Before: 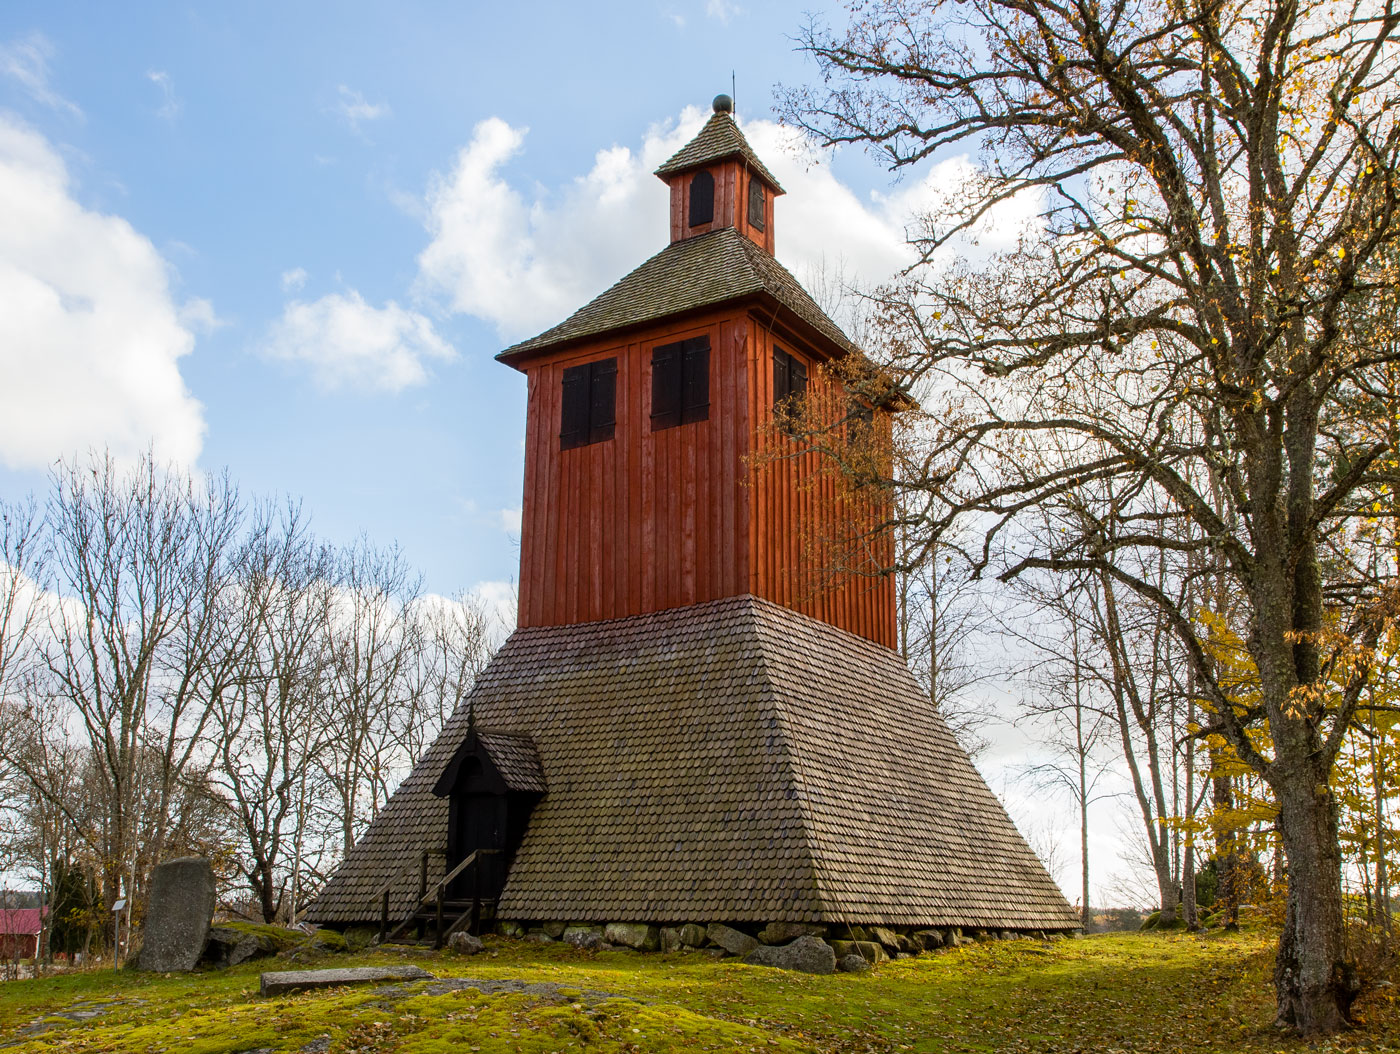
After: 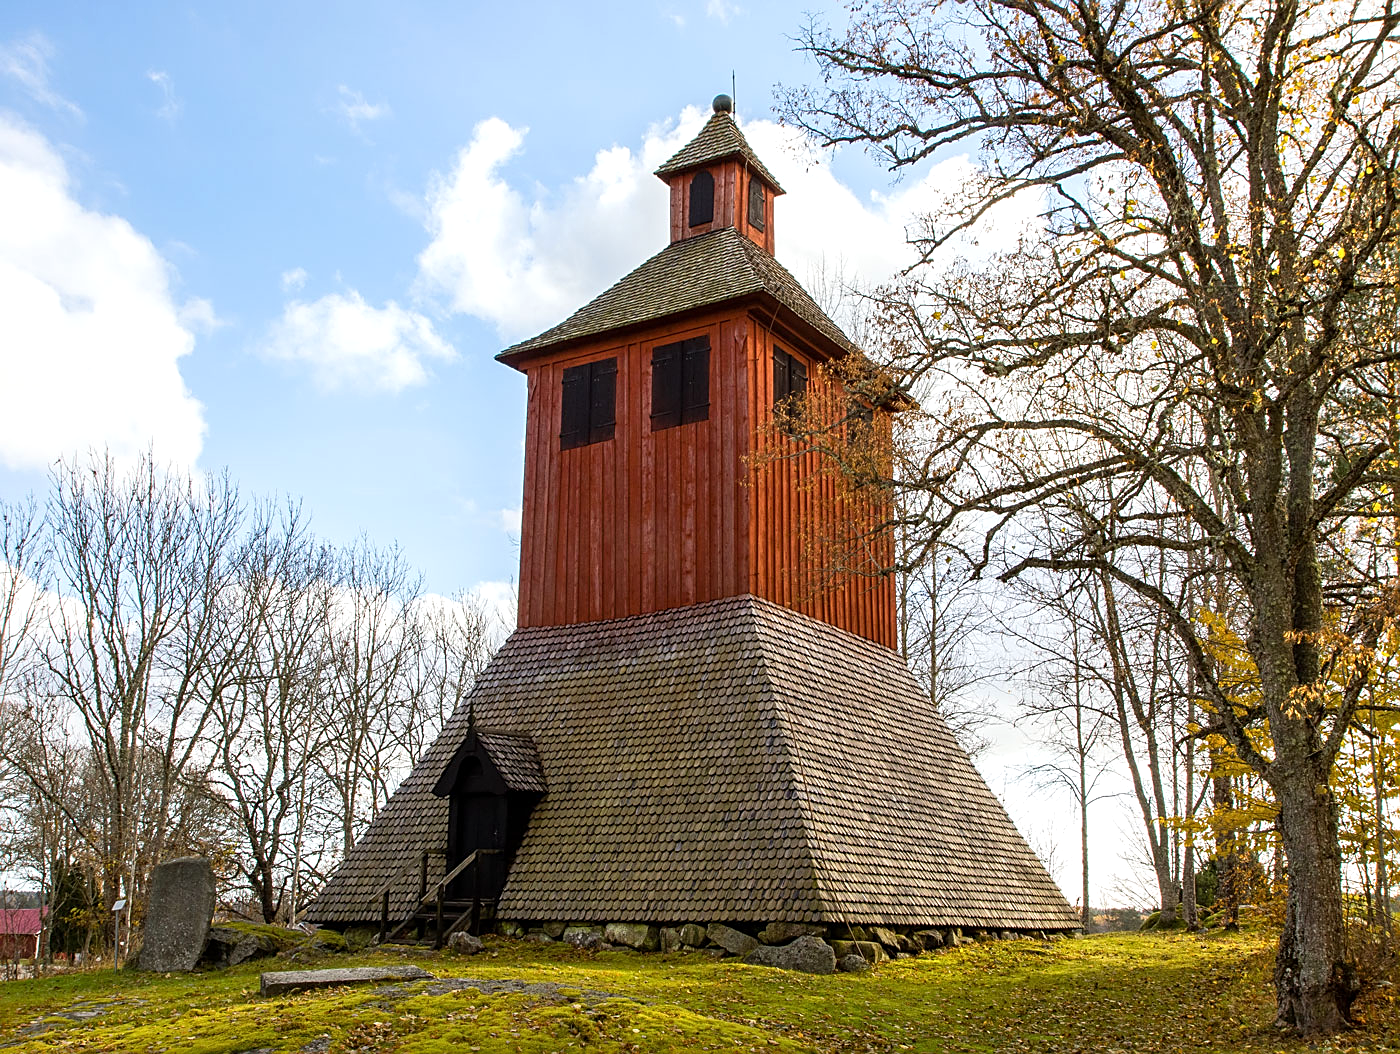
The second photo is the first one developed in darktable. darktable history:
exposure: exposure 0.269 EV, compensate highlight preservation false
sharpen: on, module defaults
